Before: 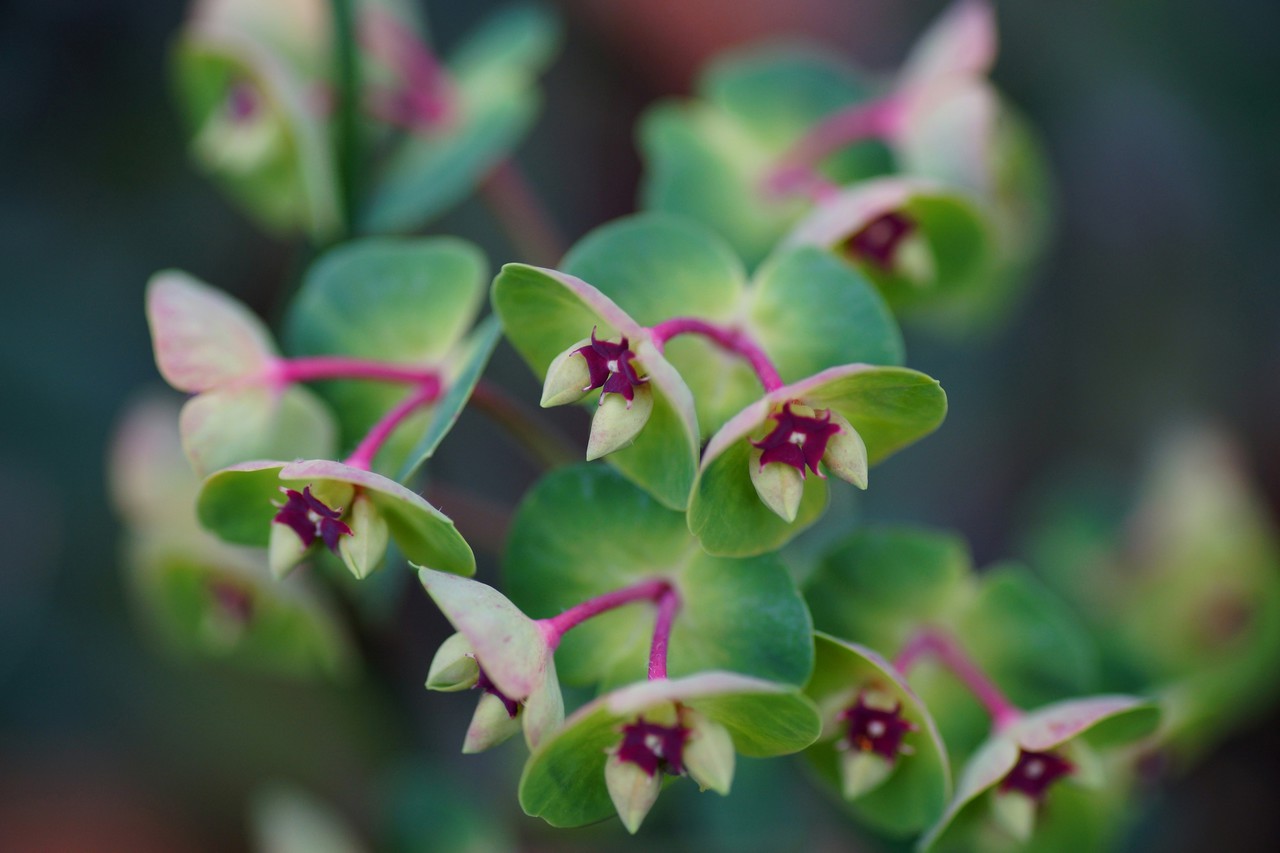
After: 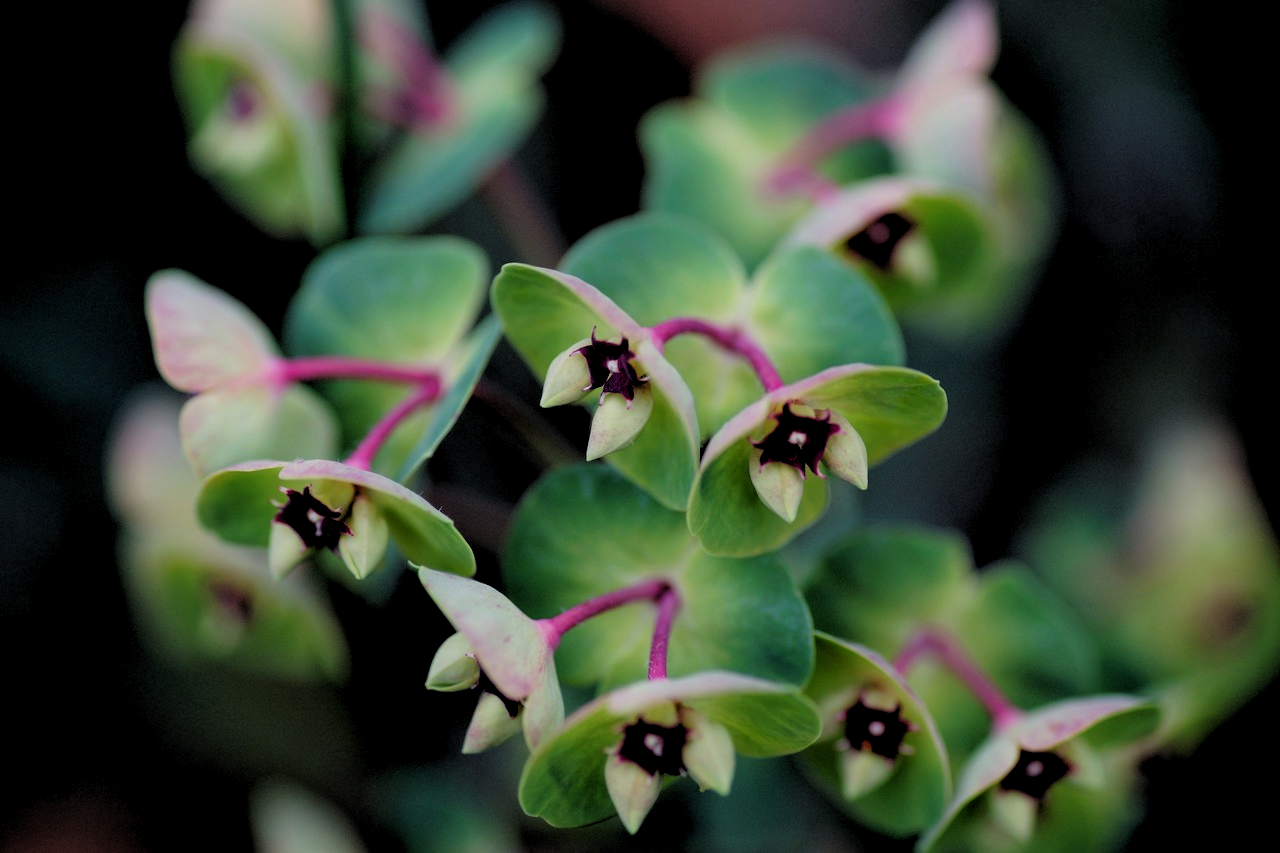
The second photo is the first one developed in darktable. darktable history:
rgb levels: levels [[0.034, 0.472, 0.904], [0, 0.5, 1], [0, 0.5, 1]]
filmic rgb: black relative exposure -14.19 EV, white relative exposure 3.39 EV, hardness 7.89, preserve chrominance max RGB
